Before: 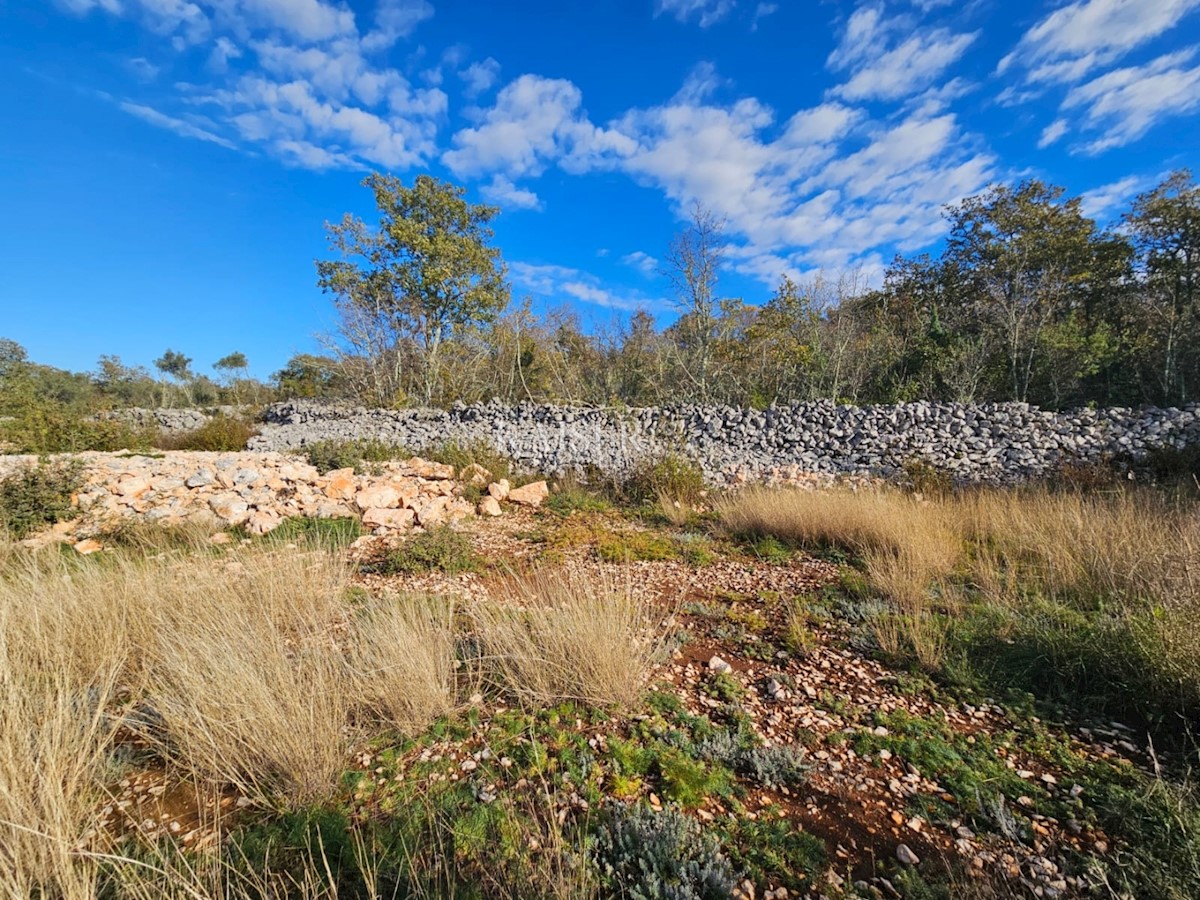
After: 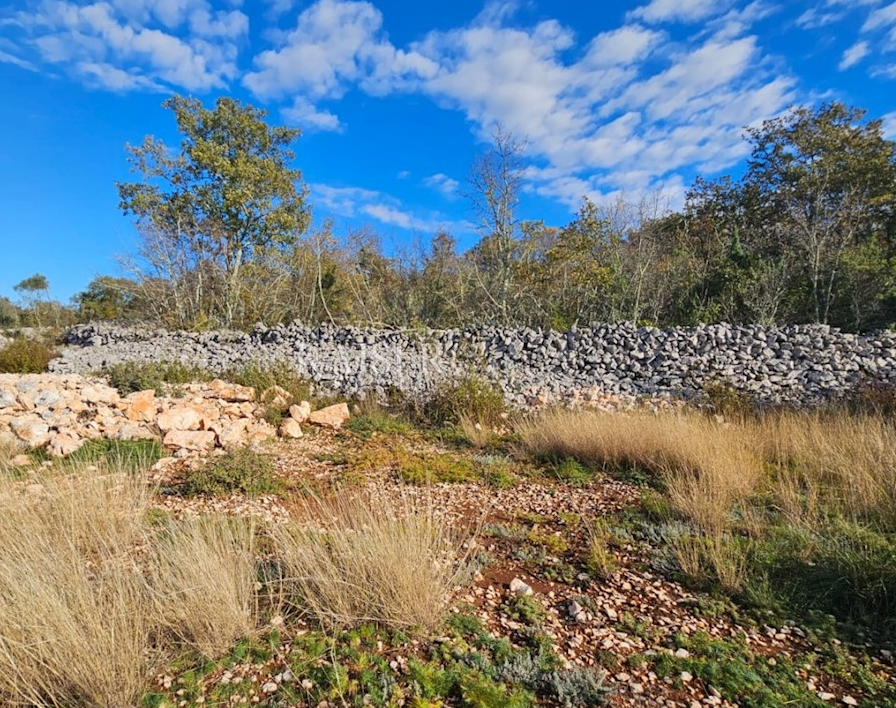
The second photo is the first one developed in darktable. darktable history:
crop: left 16.585%, top 8.742%, right 8.704%, bottom 12.521%
